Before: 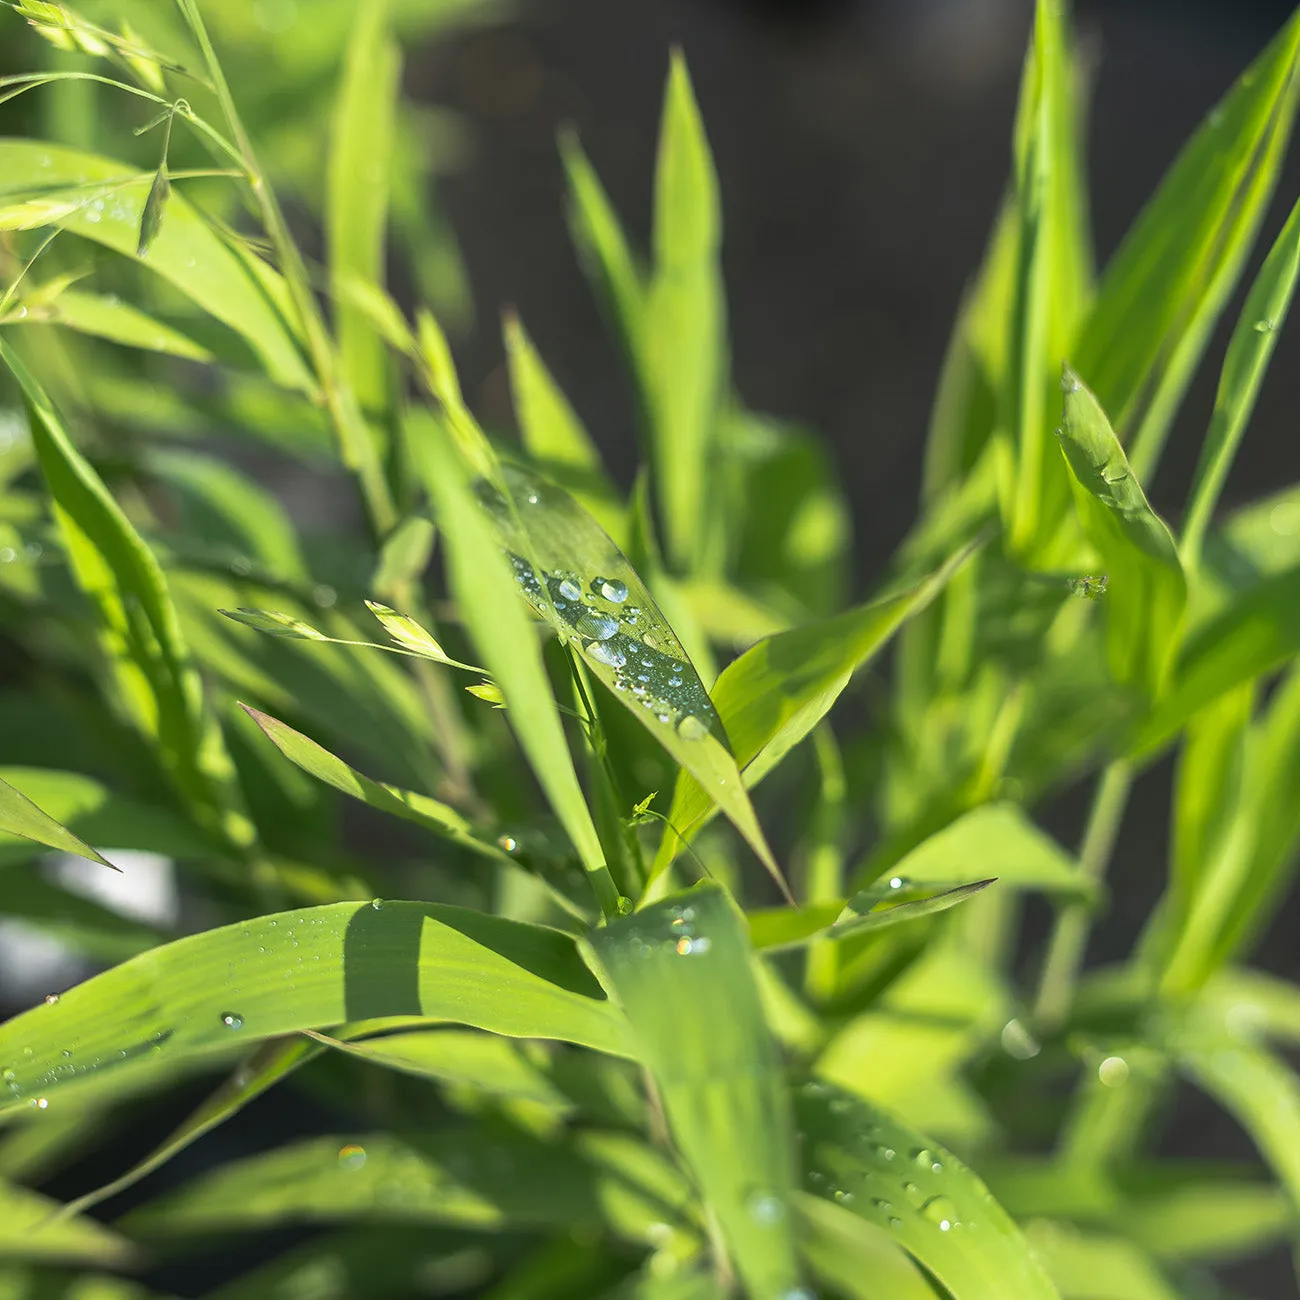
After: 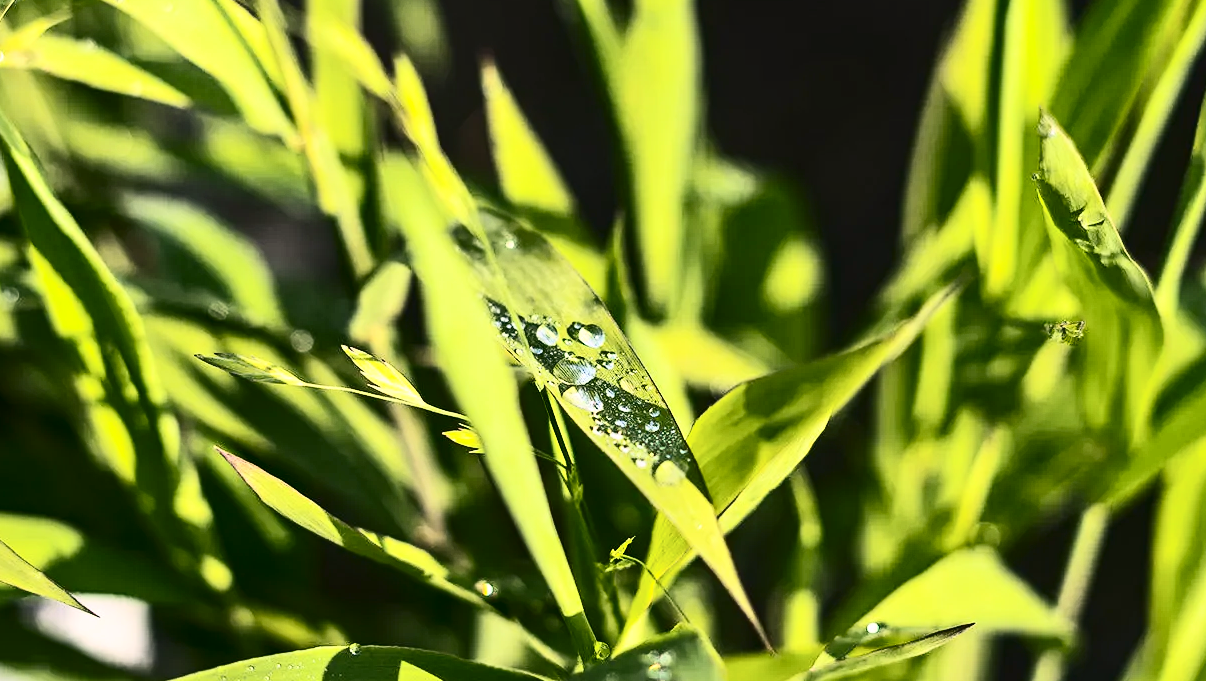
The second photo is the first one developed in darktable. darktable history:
contrast equalizer: octaves 7, y [[0.5, 0.542, 0.583, 0.625, 0.667, 0.708], [0.5 ×6], [0.5 ×6], [0 ×6], [0 ×6]], mix 0.306
contrast brightness saturation: contrast 0.509, saturation -0.091
color correction: highlights a* 6.02, highlights b* 4.75
crop: left 1.813%, top 19.647%, right 5.392%, bottom 27.922%
color balance rgb: perceptual saturation grading › global saturation 19.638%
